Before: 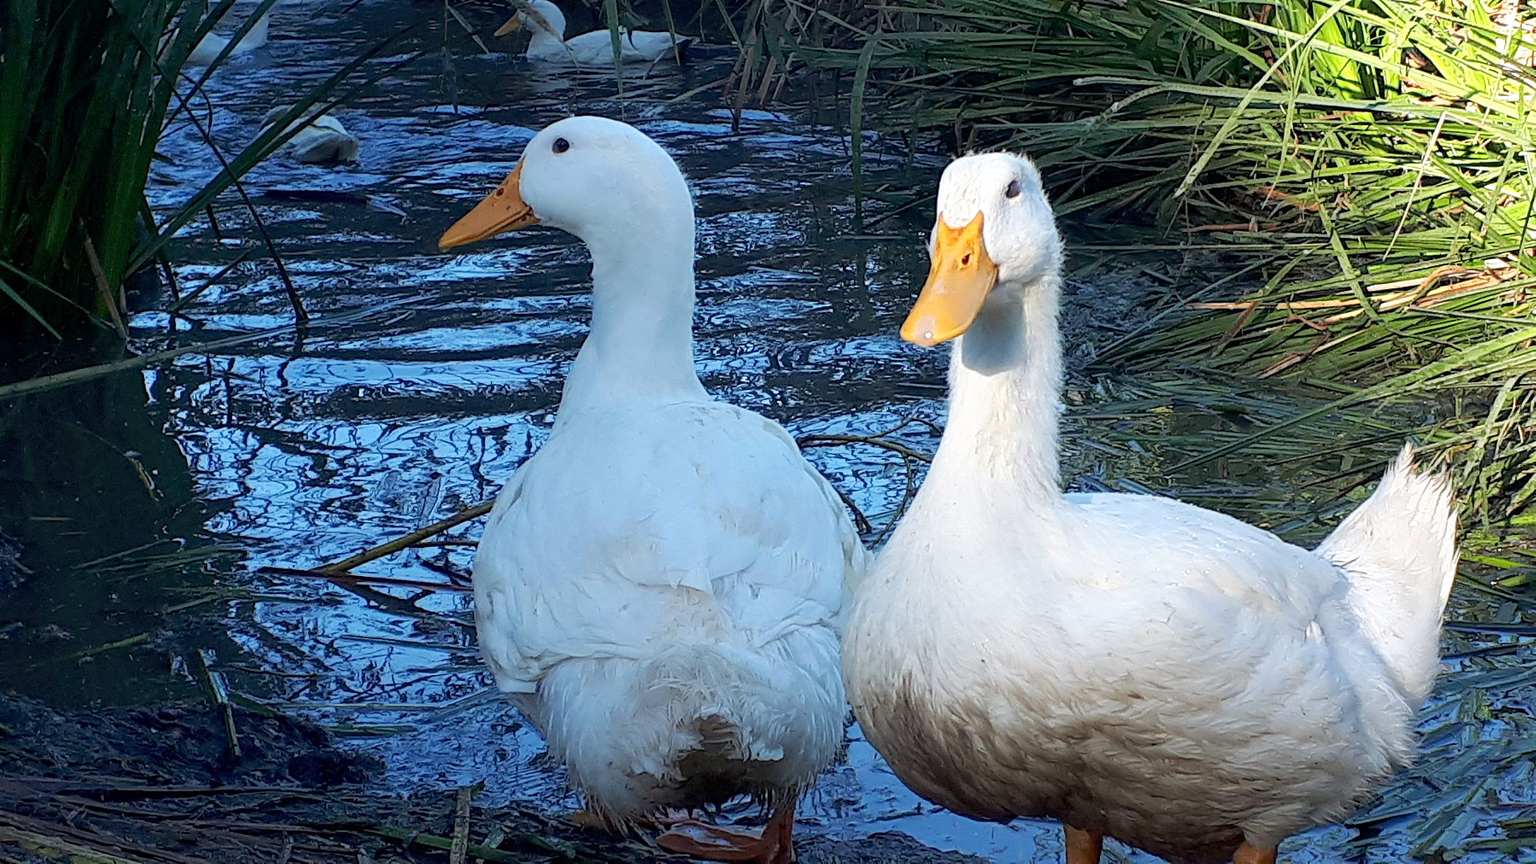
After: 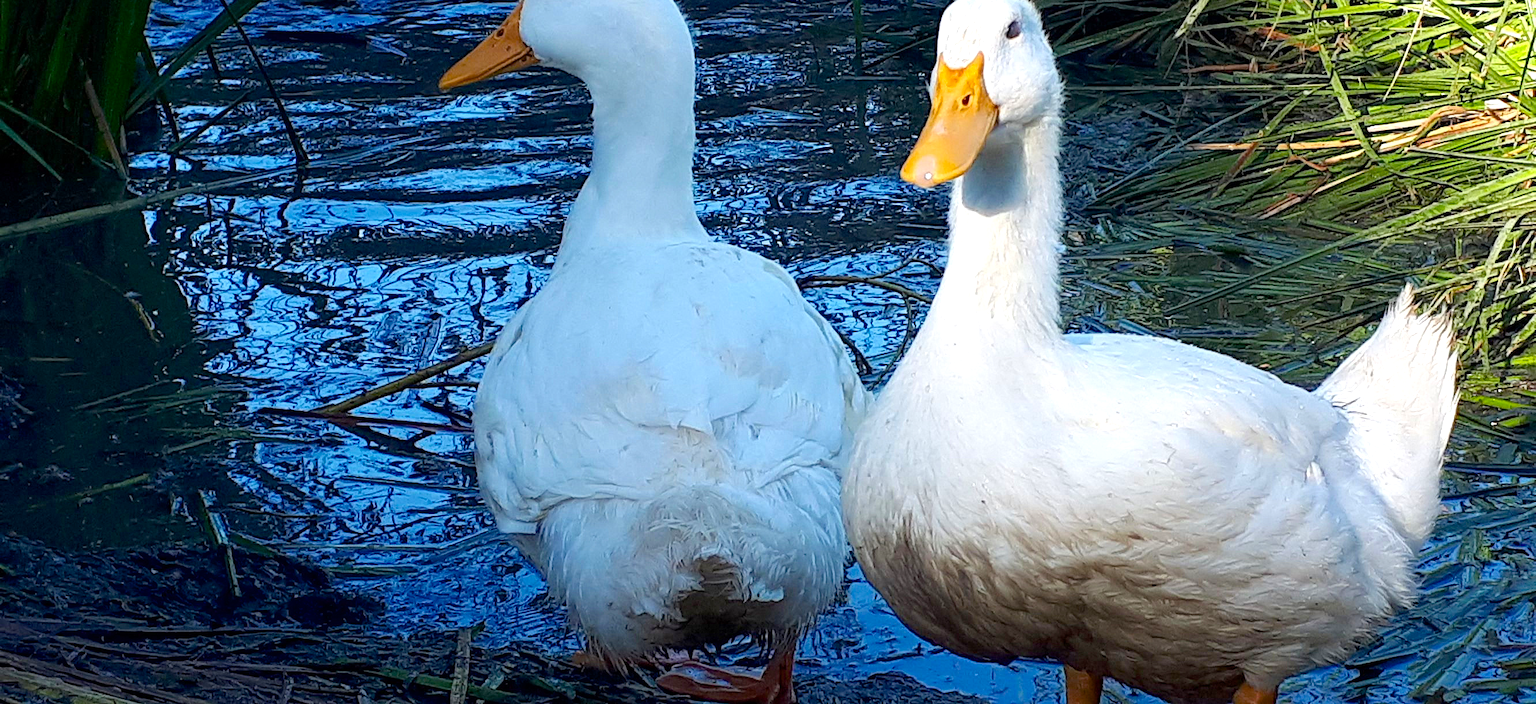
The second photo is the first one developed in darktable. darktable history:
crop and rotate: top 18.507%
color balance rgb: linear chroma grading › shadows 16%, perceptual saturation grading › global saturation 8%, perceptual saturation grading › shadows 4%, perceptual brilliance grading › global brilliance 2%, perceptual brilliance grading › highlights 8%, perceptual brilliance grading › shadows -4%, global vibrance 16%, saturation formula JzAzBz (2021)
